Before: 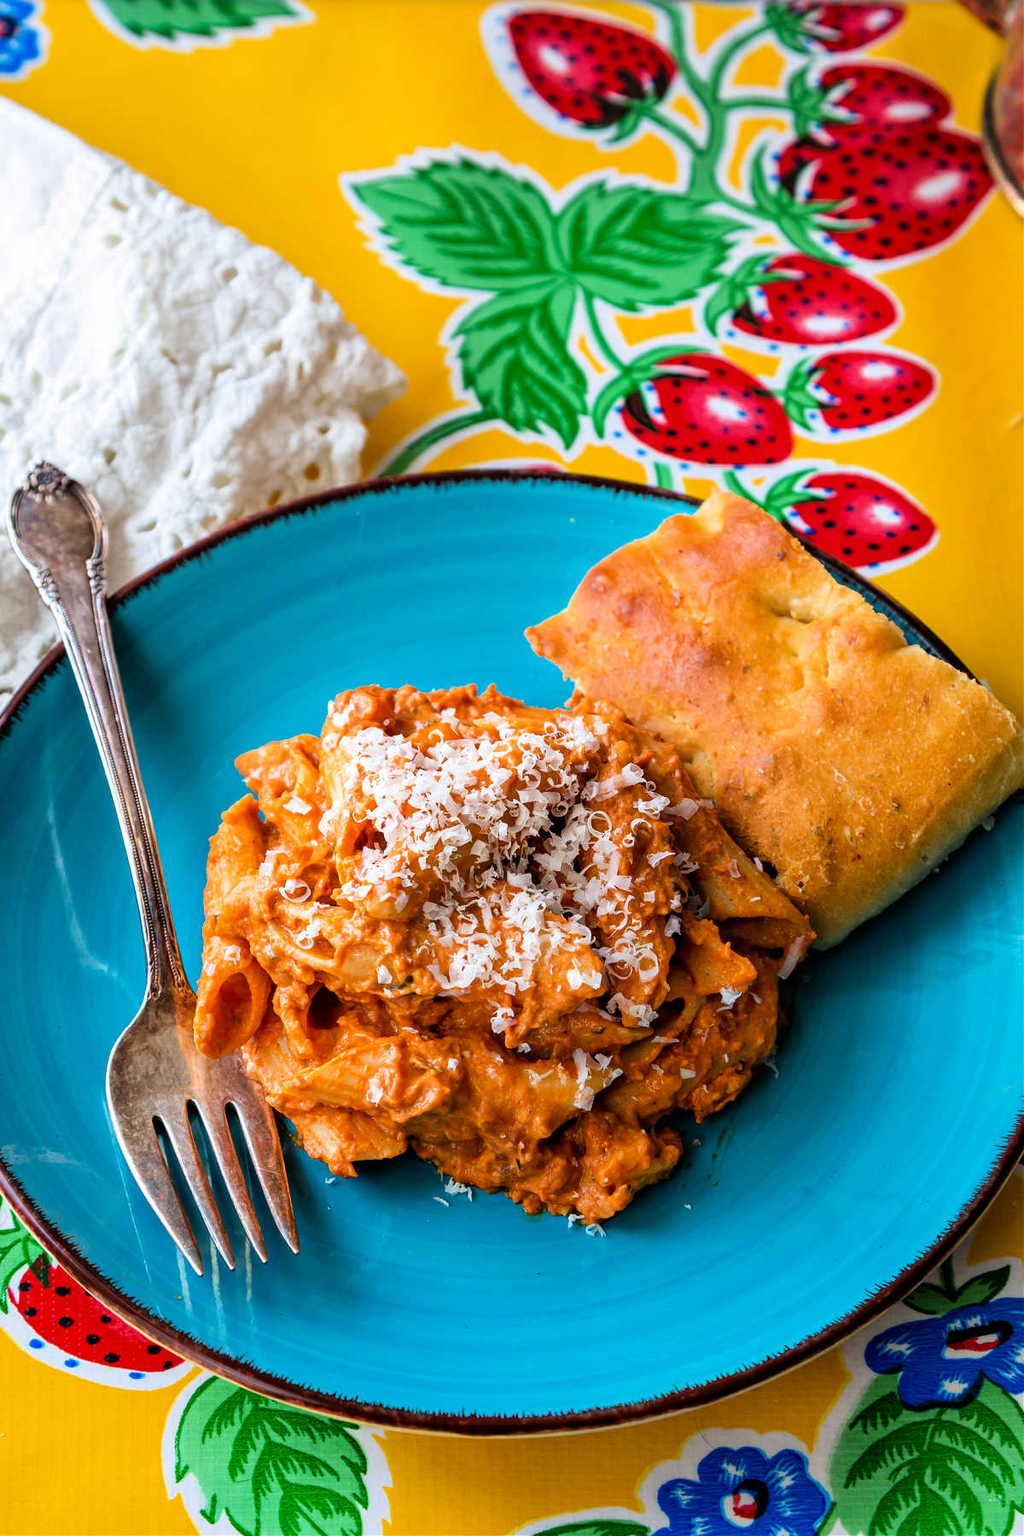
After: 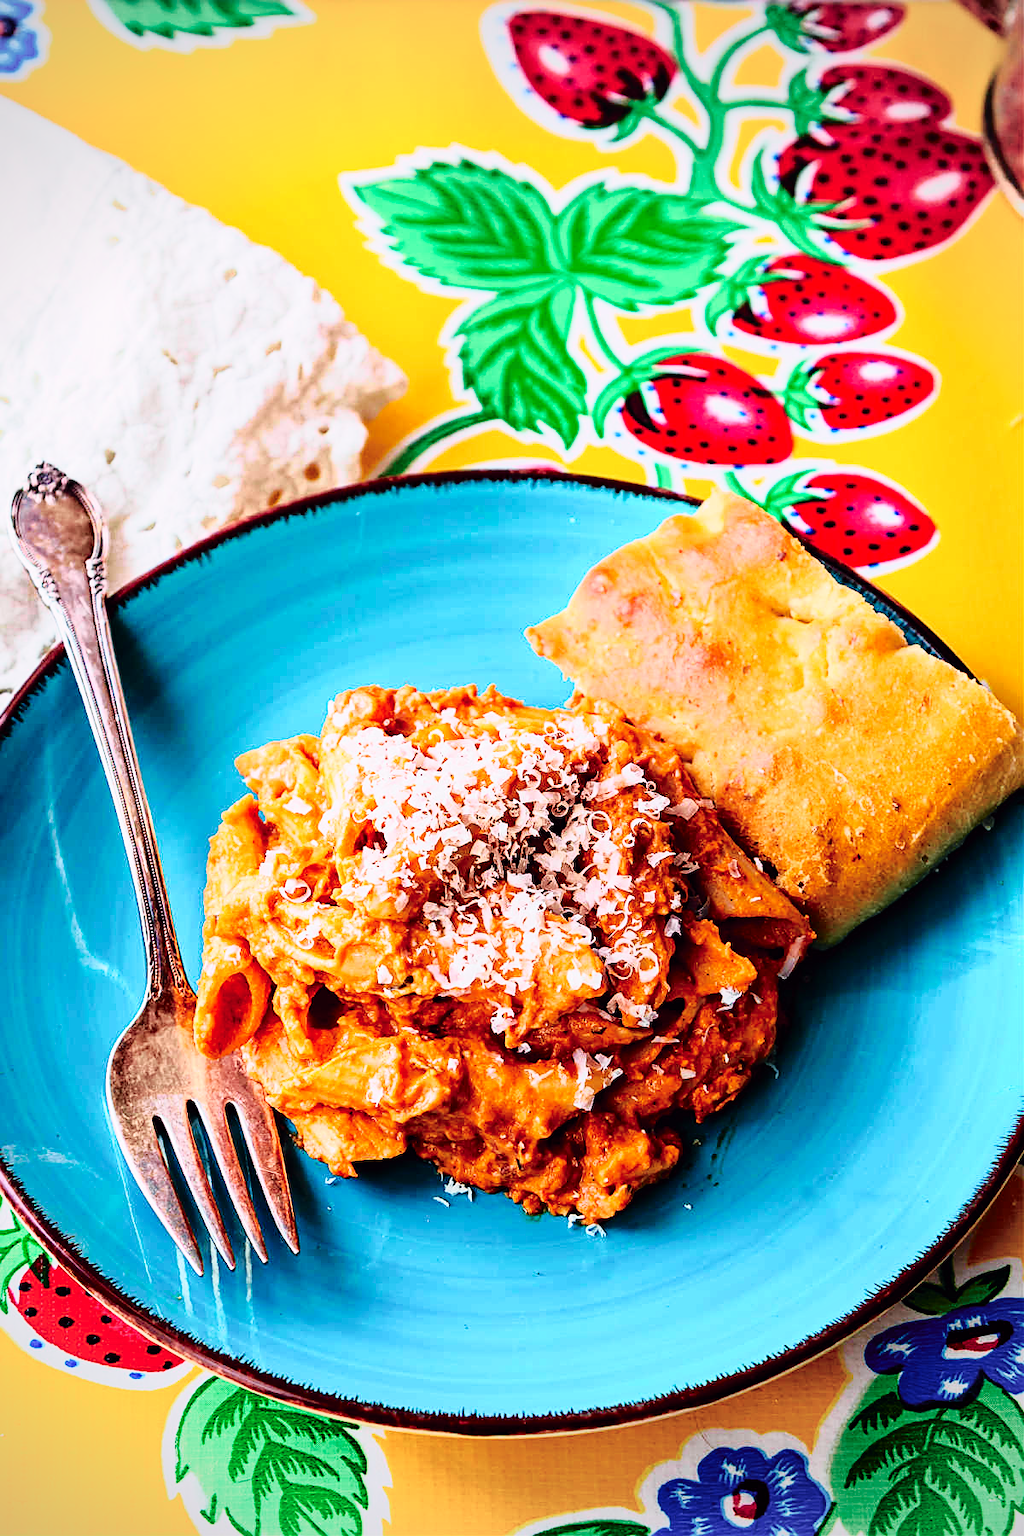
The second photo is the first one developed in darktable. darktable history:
sharpen: on, module defaults
vignetting: fall-off radius 60.92%
base curve: curves: ch0 [(0, 0) (0.036, 0.025) (0.121, 0.166) (0.206, 0.329) (0.605, 0.79) (1, 1)], preserve colors none
tone curve: curves: ch0 [(0, 0) (0.105, 0.068) (0.195, 0.162) (0.283, 0.283) (0.384, 0.404) (0.485, 0.531) (0.638, 0.681) (0.795, 0.879) (1, 0.977)]; ch1 [(0, 0) (0.161, 0.092) (0.35, 0.33) (0.379, 0.401) (0.456, 0.469) (0.498, 0.506) (0.521, 0.549) (0.58, 0.624) (0.635, 0.671) (1, 1)]; ch2 [(0, 0) (0.371, 0.362) (0.437, 0.437) (0.483, 0.484) (0.53, 0.515) (0.56, 0.58) (0.622, 0.606) (1, 1)], color space Lab, independent channels, preserve colors none
